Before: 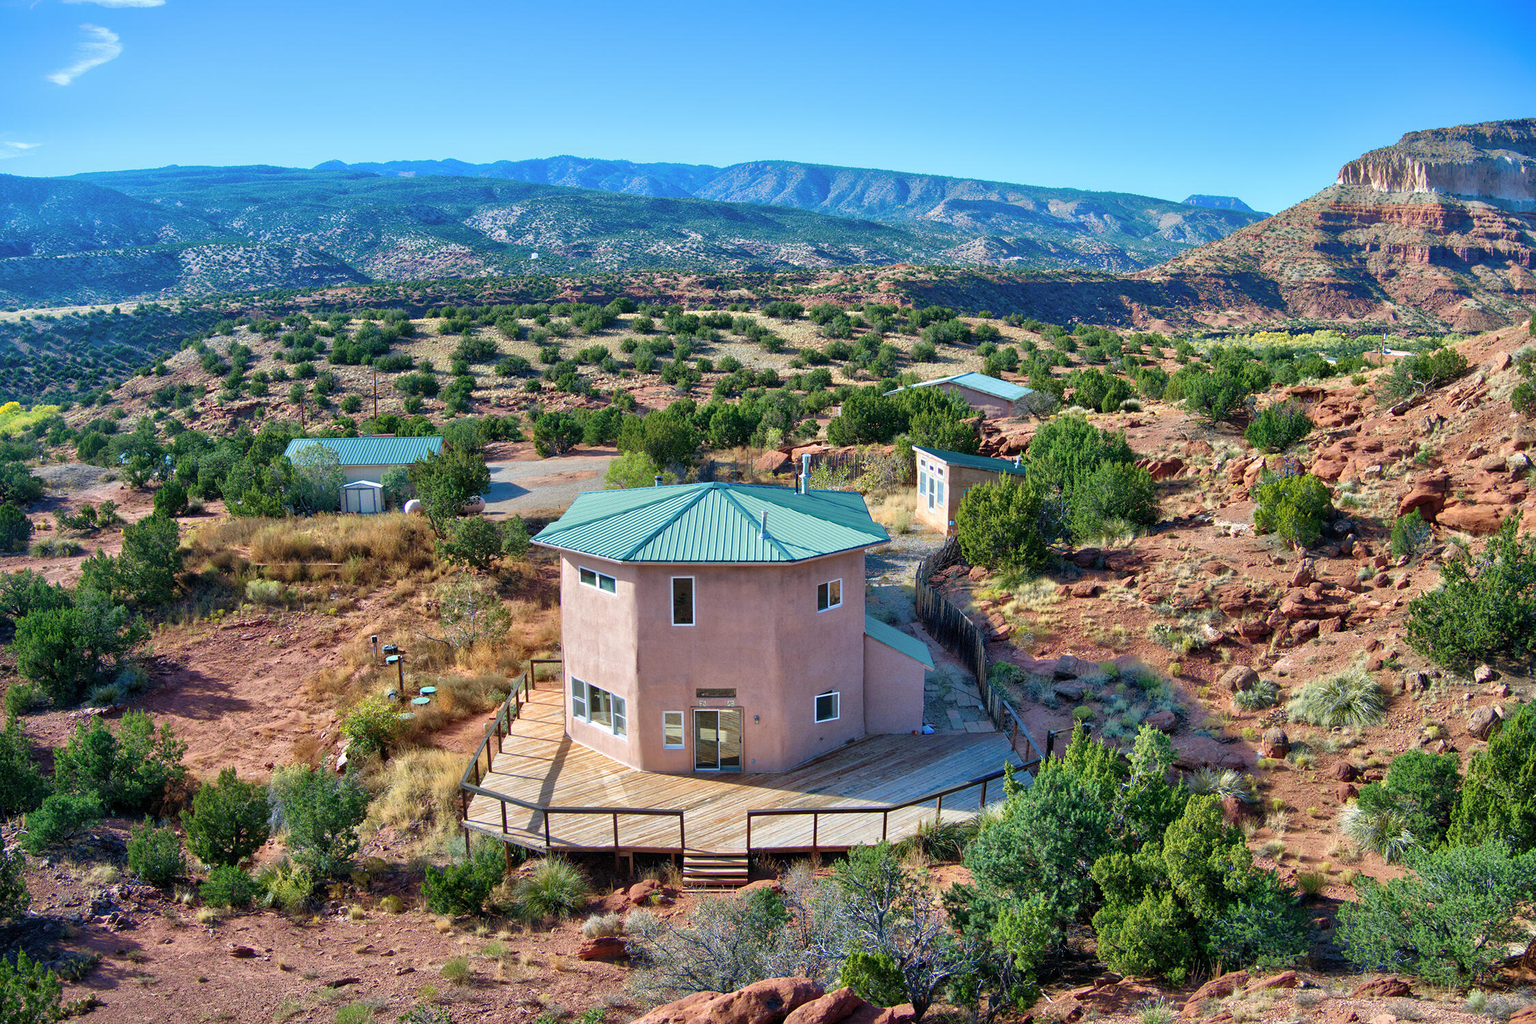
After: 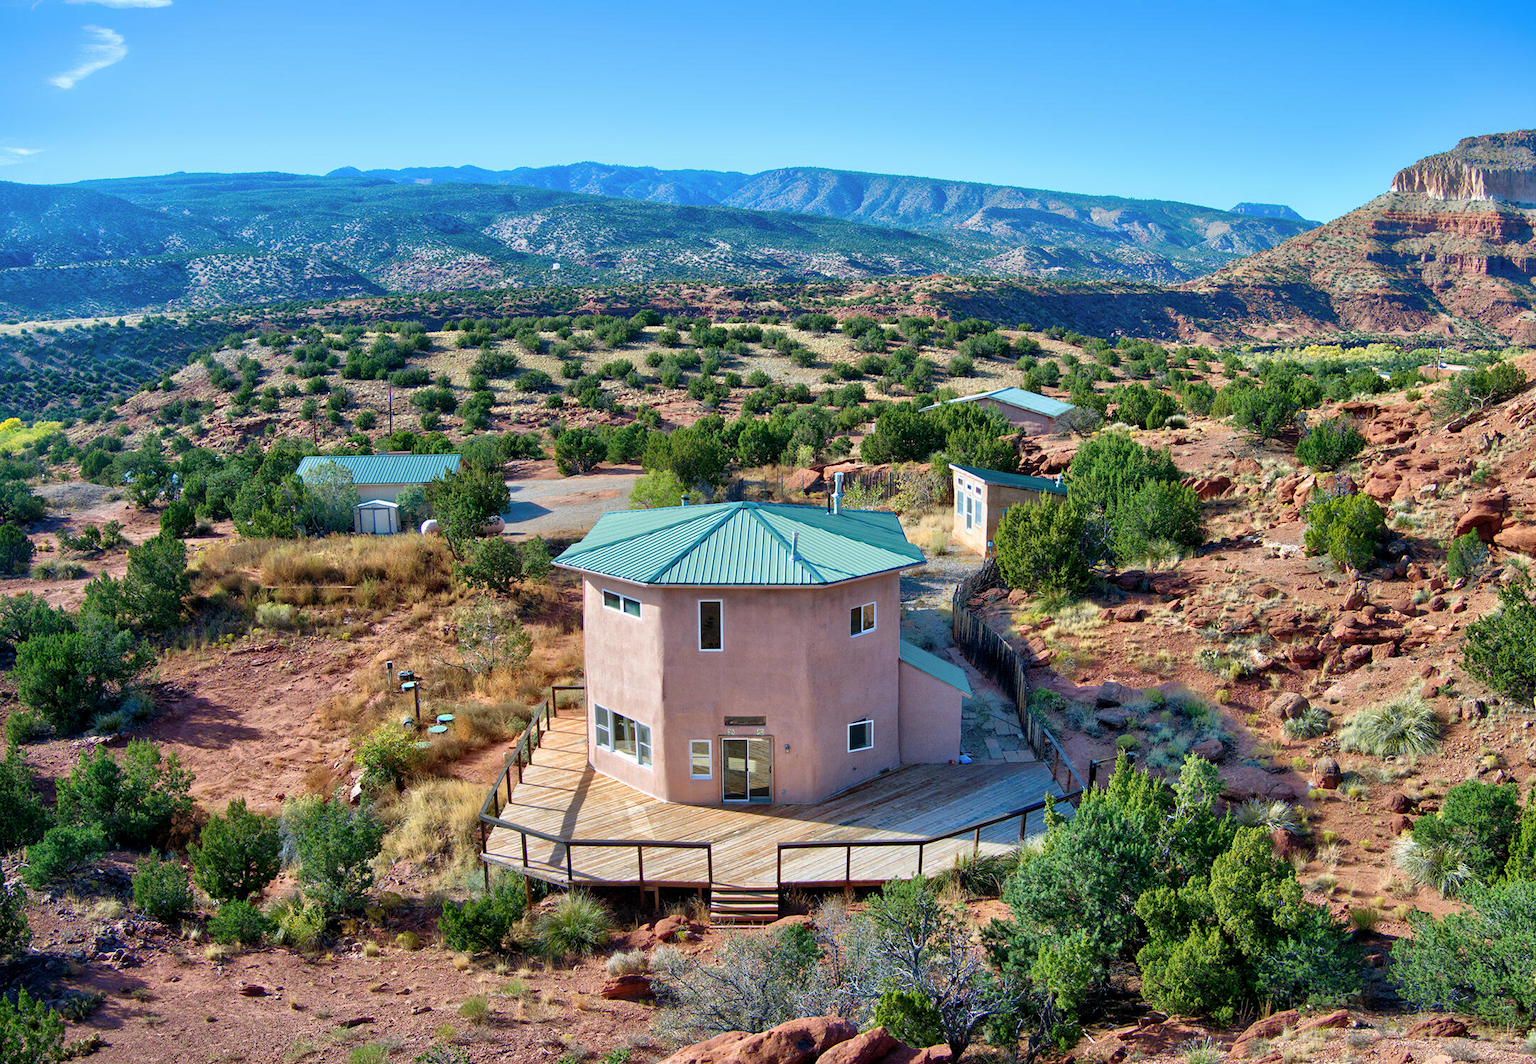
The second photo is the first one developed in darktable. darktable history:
crop: right 3.846%, bottom 0.032%
